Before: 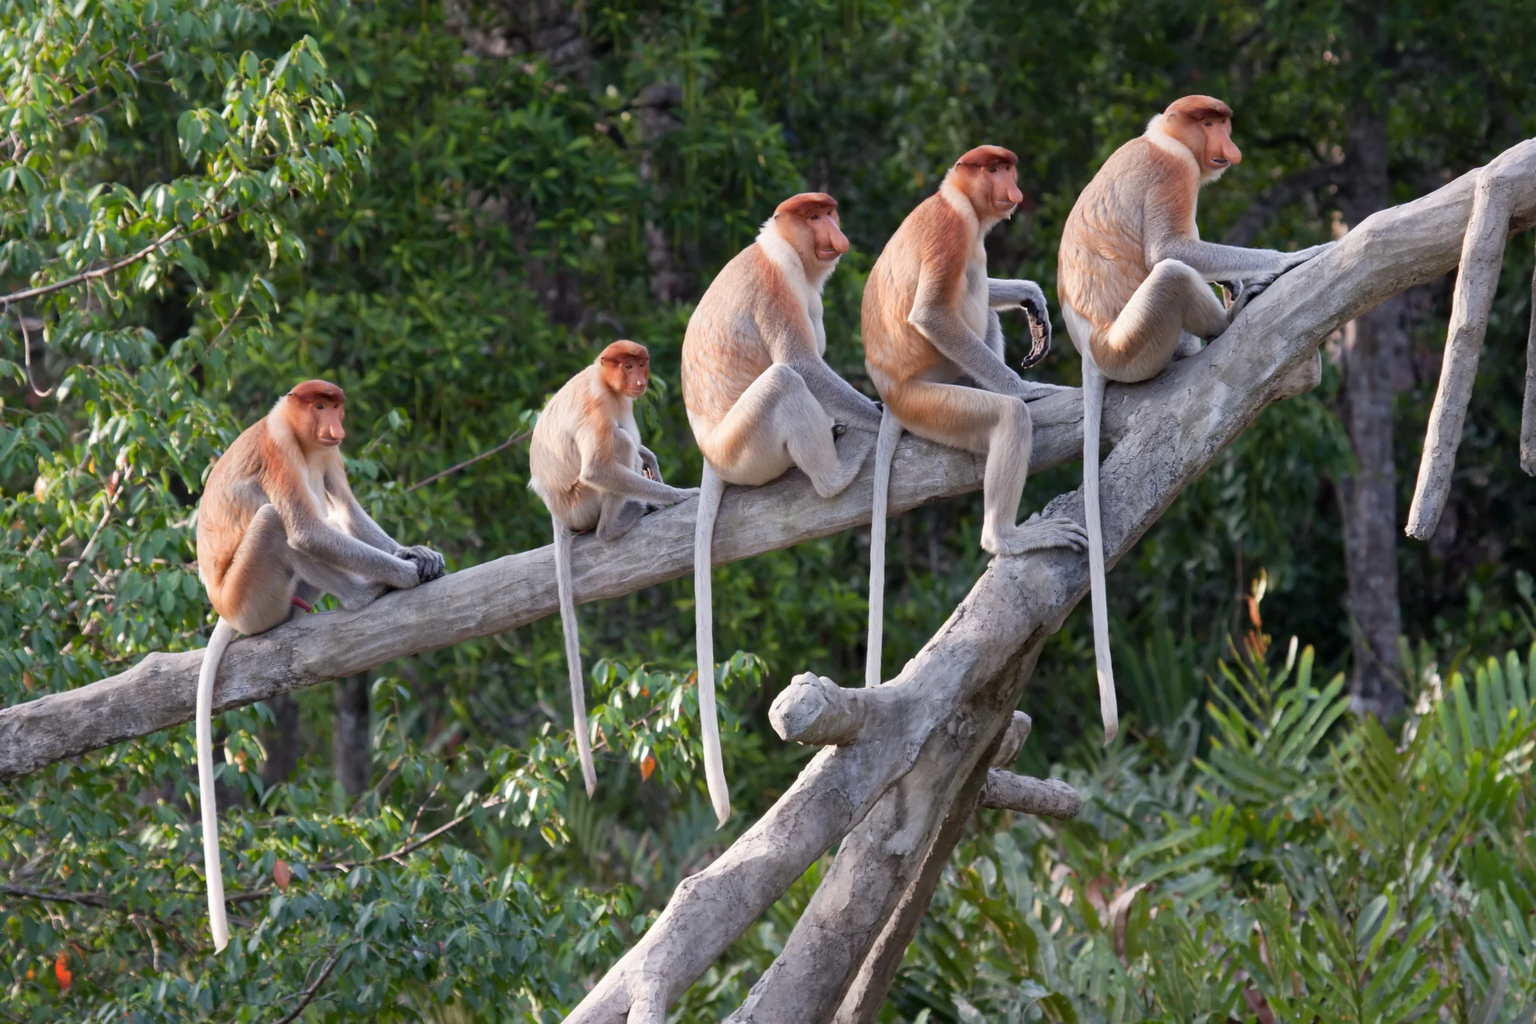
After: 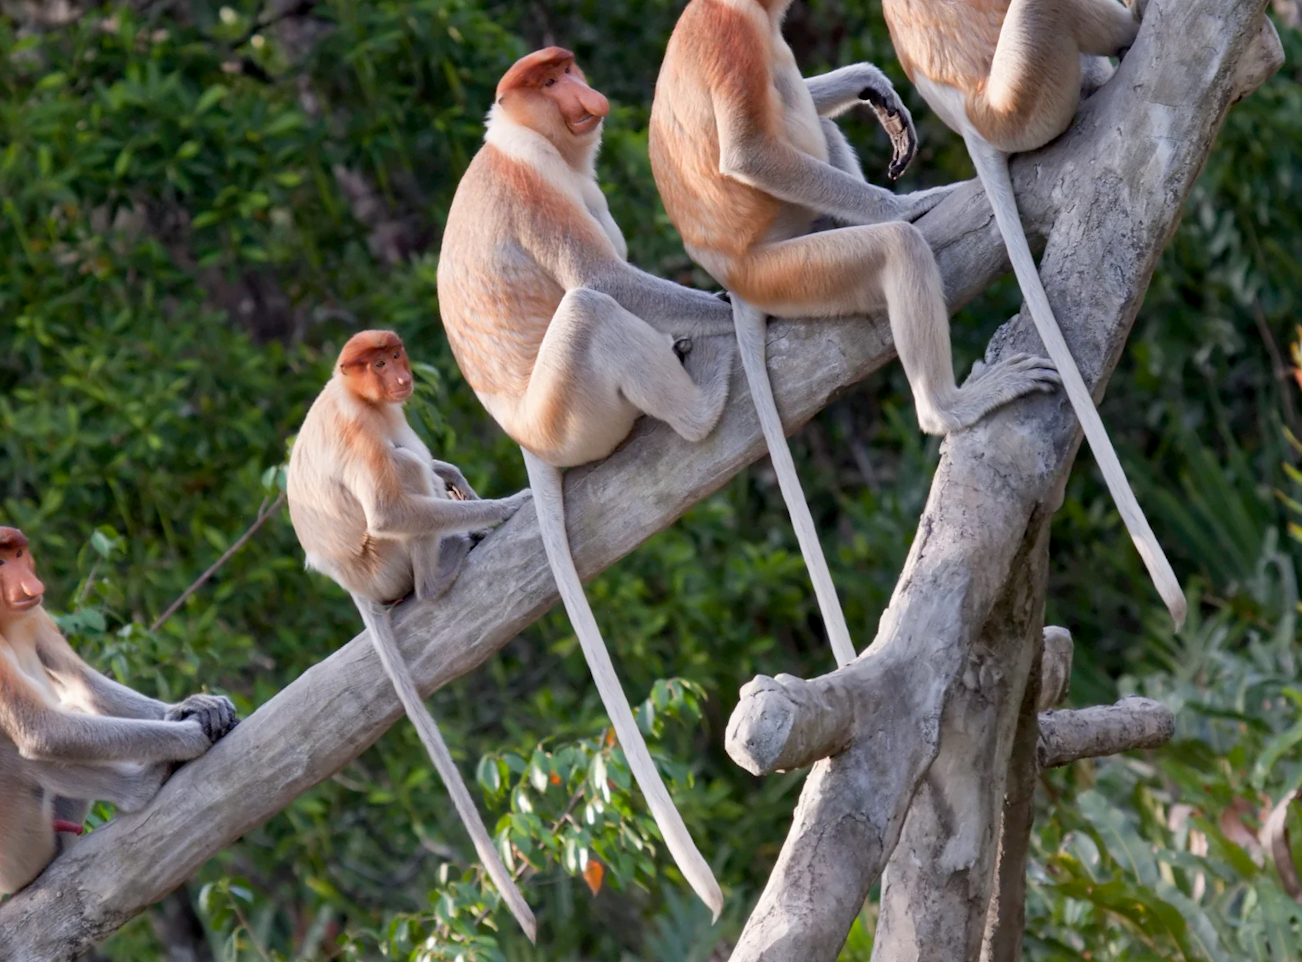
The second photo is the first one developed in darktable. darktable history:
color balance rgb: global offset › luminance -0.48%, perceptual saturation grading › global saturation 0.603%, perceptual brilliance grading › global brilliance 2.666%, perceptual brilliance grading › highlights -3.228%, perceptual brilliance grading › shadows 3.28%
crop and rotate: angle 20.04°, left 6.881%, right 3.867%, bottom 1.091%
